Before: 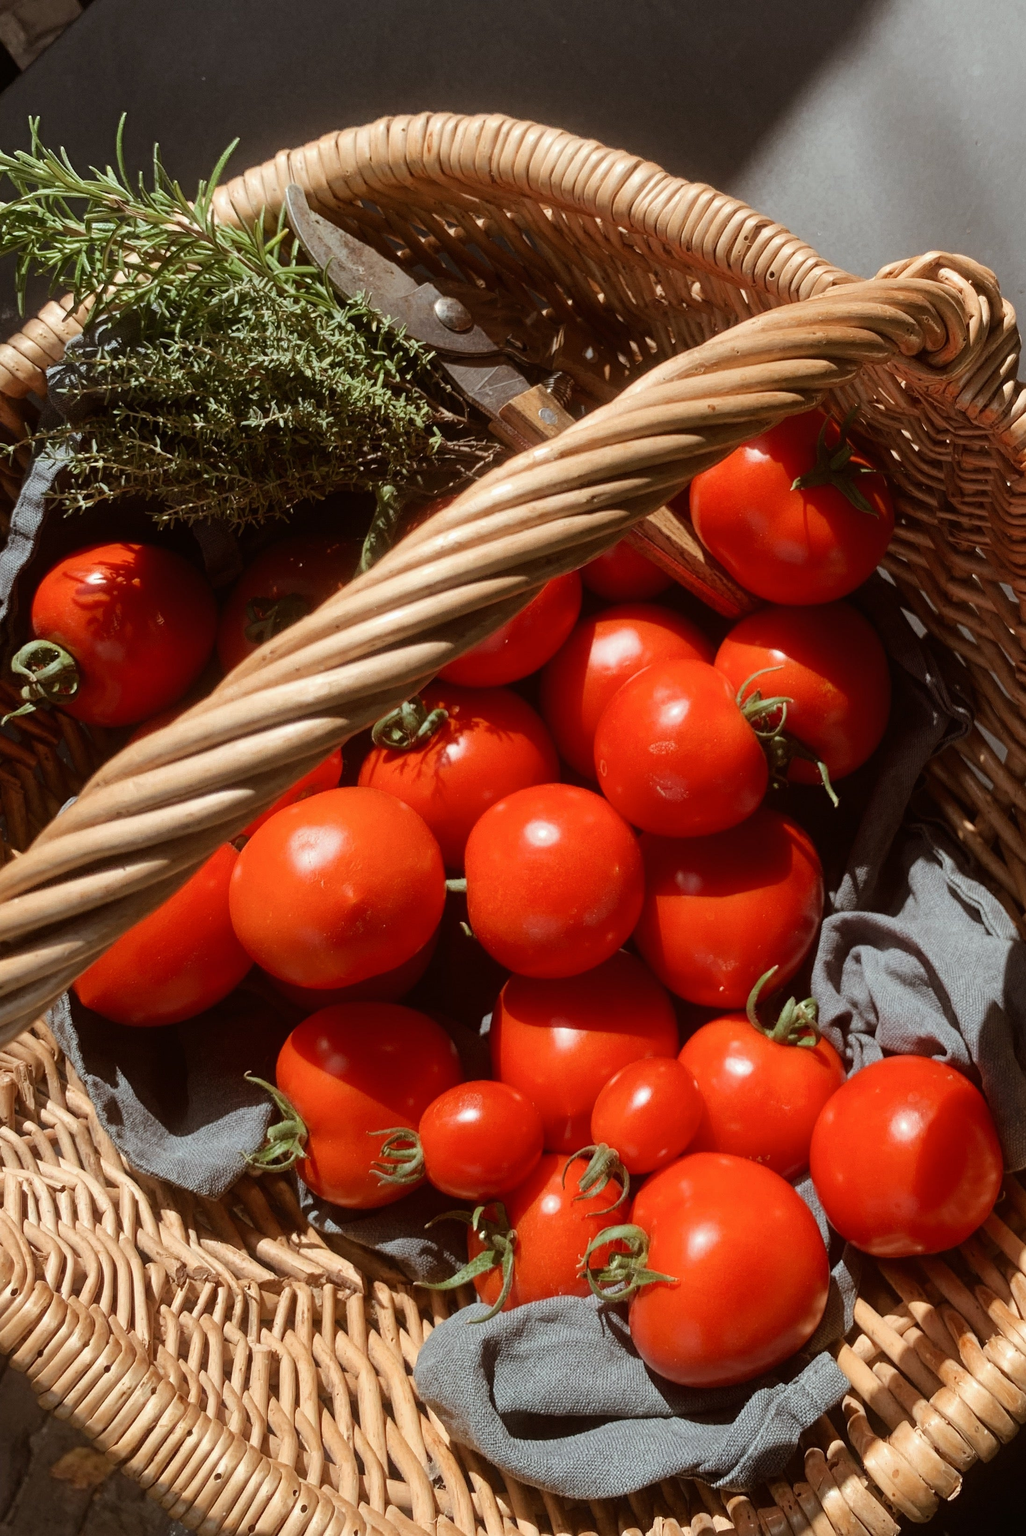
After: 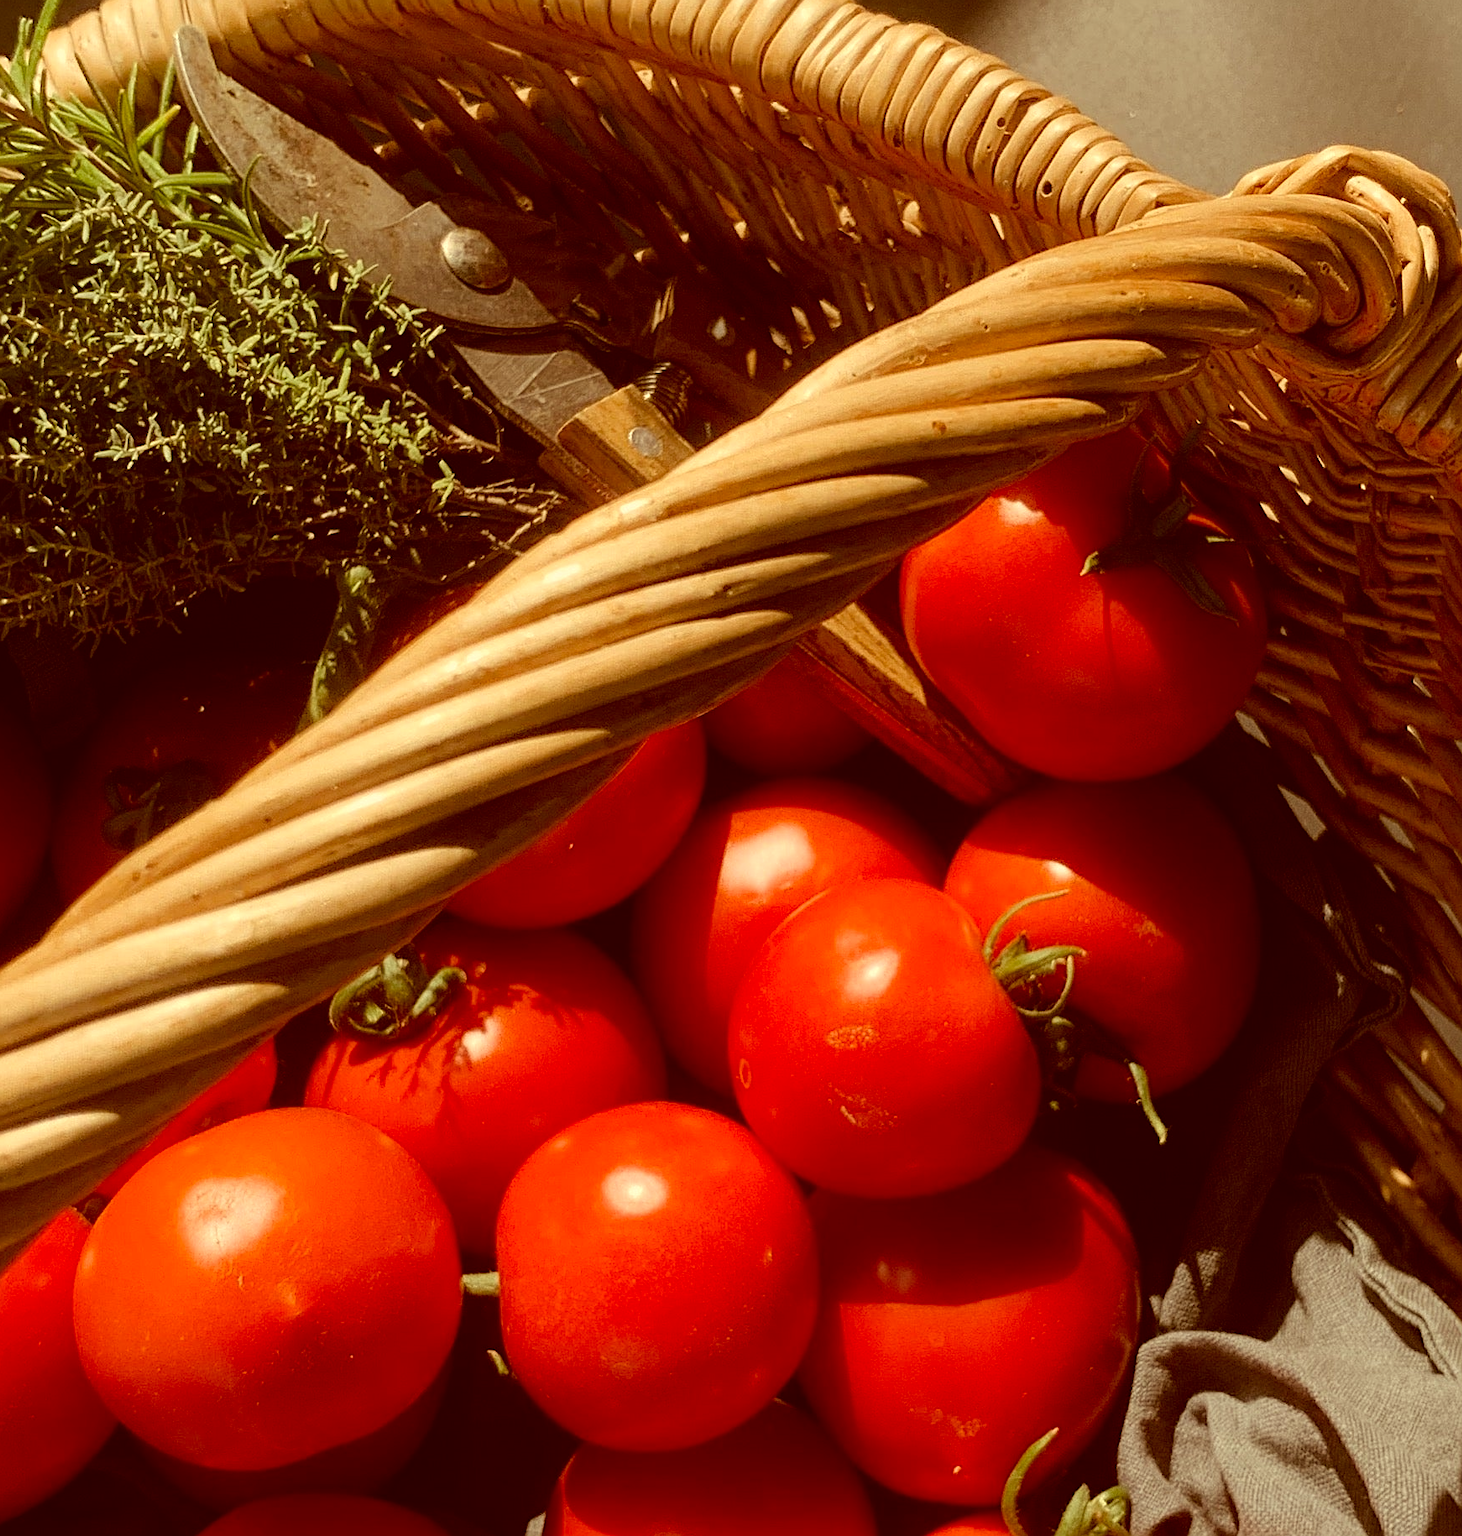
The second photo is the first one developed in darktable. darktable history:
crop: left 18.38%, top 11.092%, right 2.134%, bottom 33.217%
color correction: highlights a* 1.12, highlights b* 24.26, shadows a* 15.58, shadows b* 24.26
sharpen: on, module defaults
